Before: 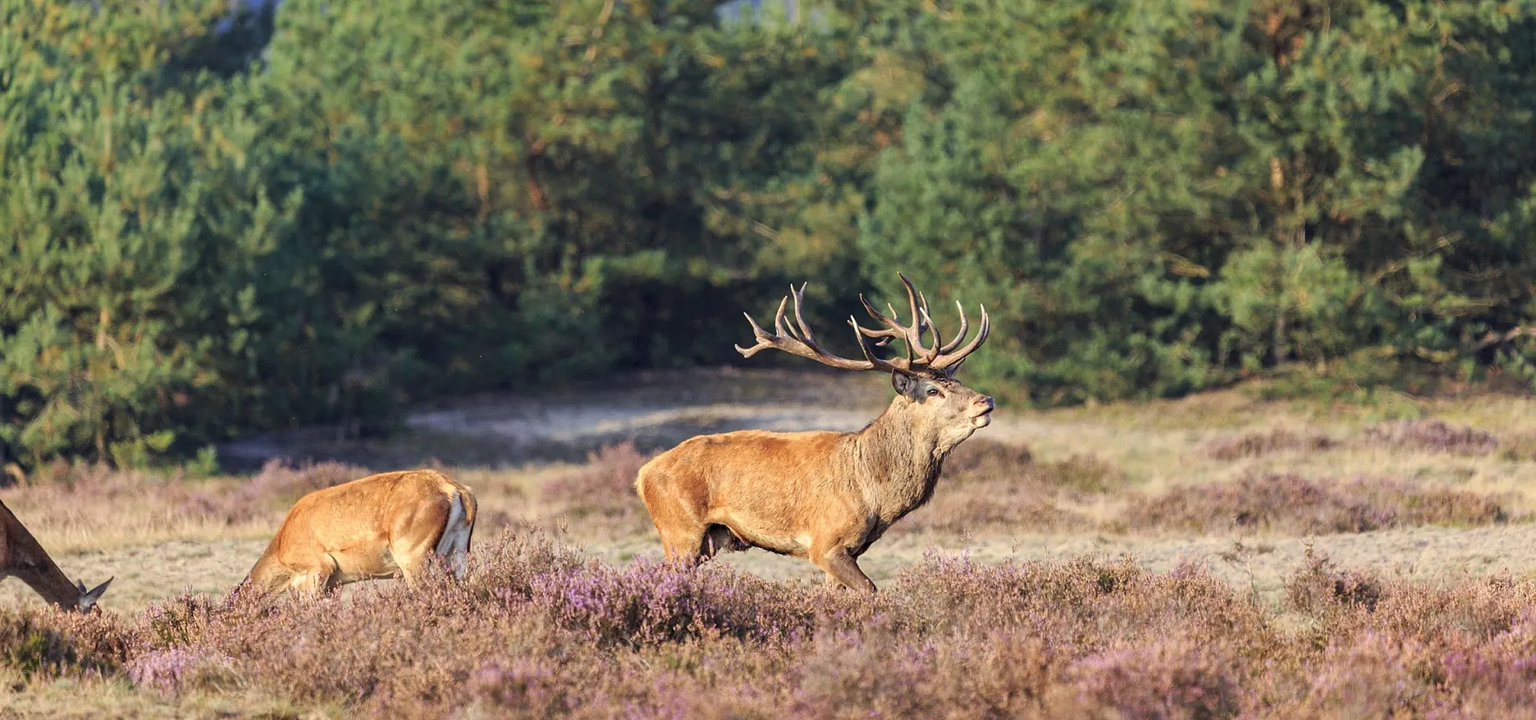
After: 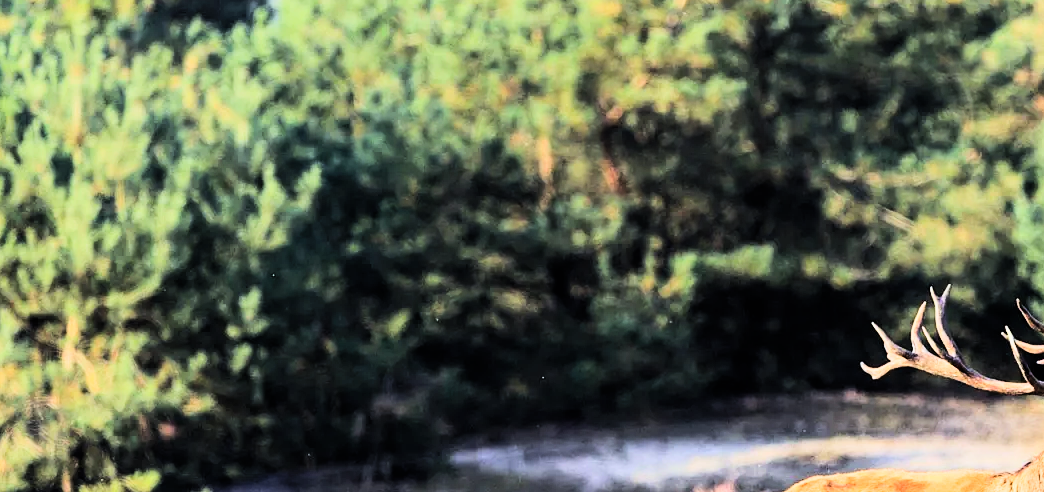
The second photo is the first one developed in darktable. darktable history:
exposure: compensate highlight preservation false
crop and rotate: left 3.066%, top 7.629%, right 42.548%, bottom 37.605%
filmic rgb: black relative exposure -5.03 EV, white relative exposure 3.55 EV, threshold 5.94 EV, hardness 3.17, contrast 1.191, highlights saturation mix -49.45%, enable highlight reconstruction true
tone curve: curves: ch0 [(0, 0) (0.003, 0.004) (0.011, 0.015) (0.025, 0.034) (0.044, 0.061) (0.069, 0.095) (0.1, 0.137) (0.136, 0.186) (0.177, 0.243) (0.224, 0.307) (0.277, 0.416) (0.335, 0.533) (0.399, 0.641) (0.468, 0.748) (0.543, 0.829) (0.623, 0.886) (0.709, 0.924) (0.801, 0.951) (0.898, 0.975) (1, 1)], color space Lab, linked channels, preserve colors none
